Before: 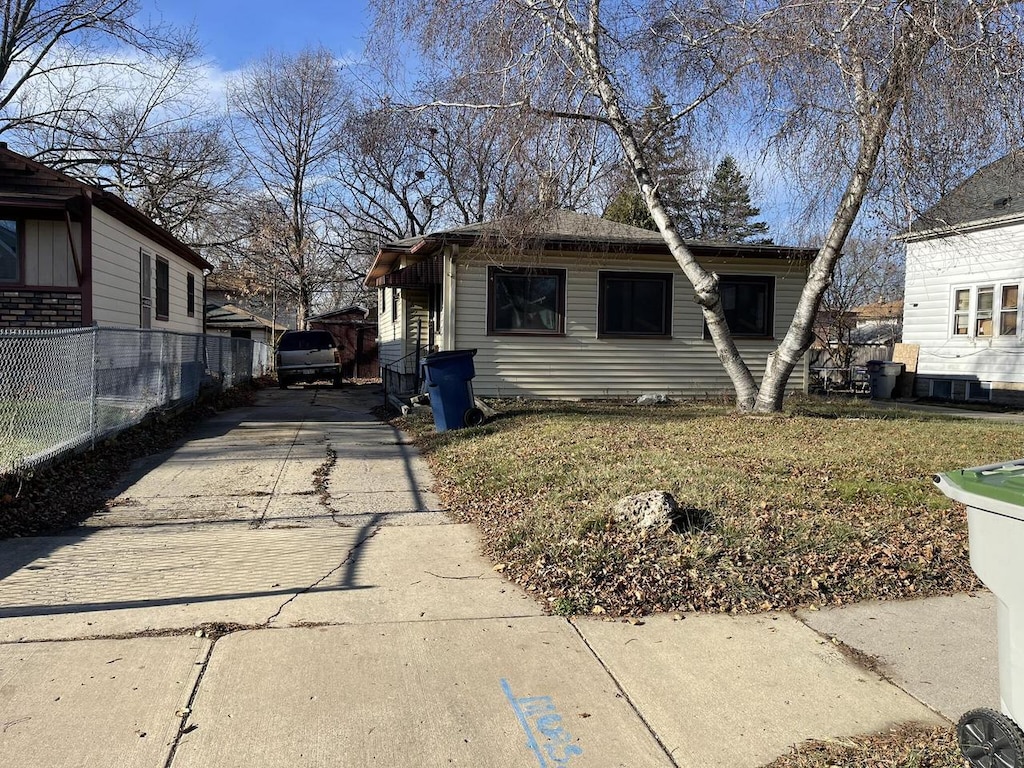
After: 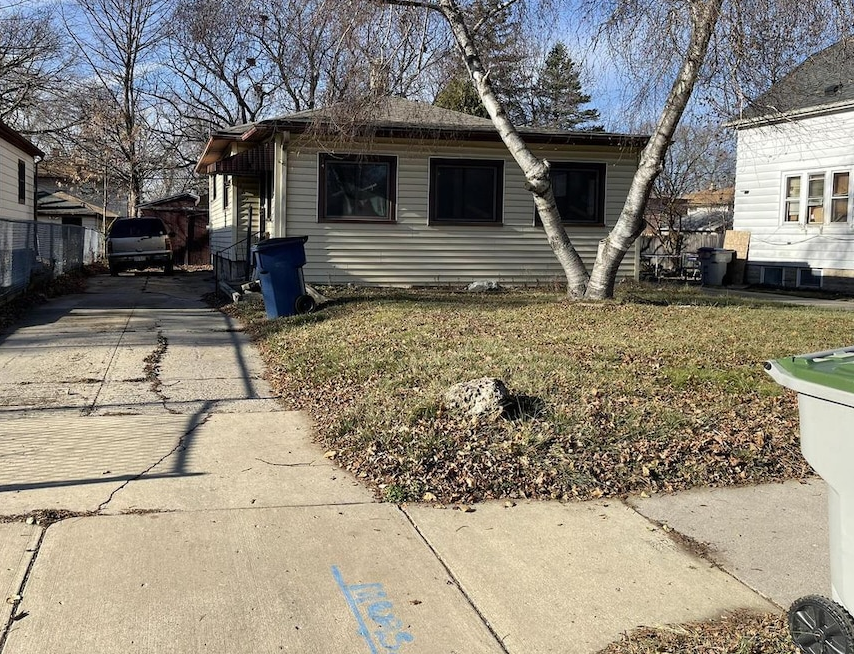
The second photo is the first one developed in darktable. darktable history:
crop: left 16.533%, top 14.733%
